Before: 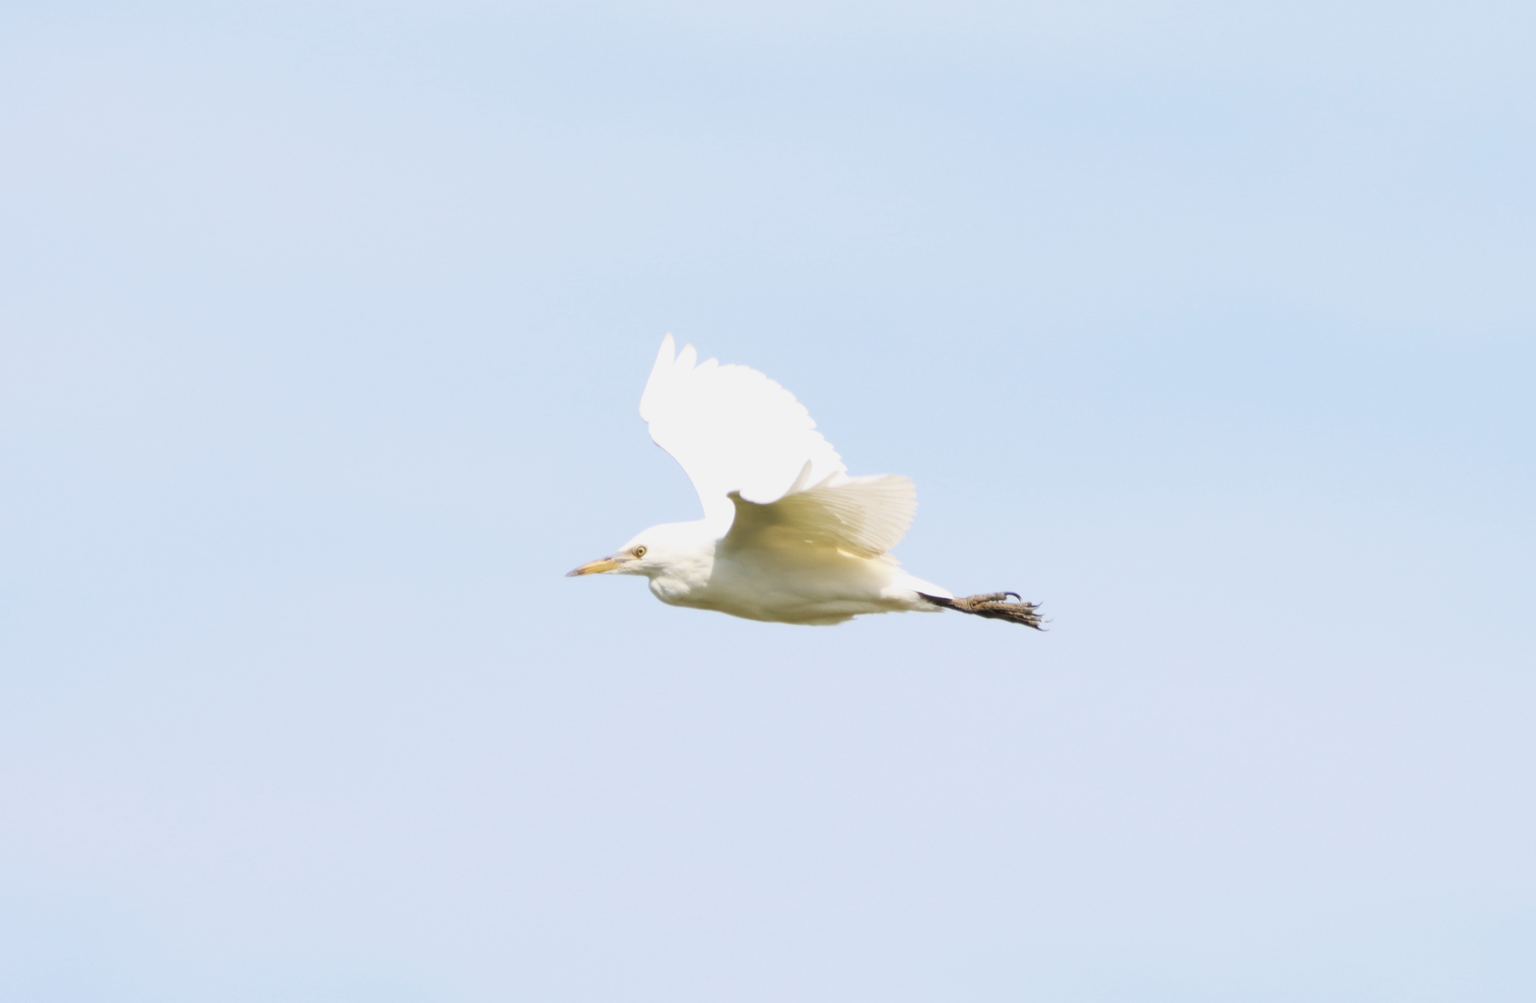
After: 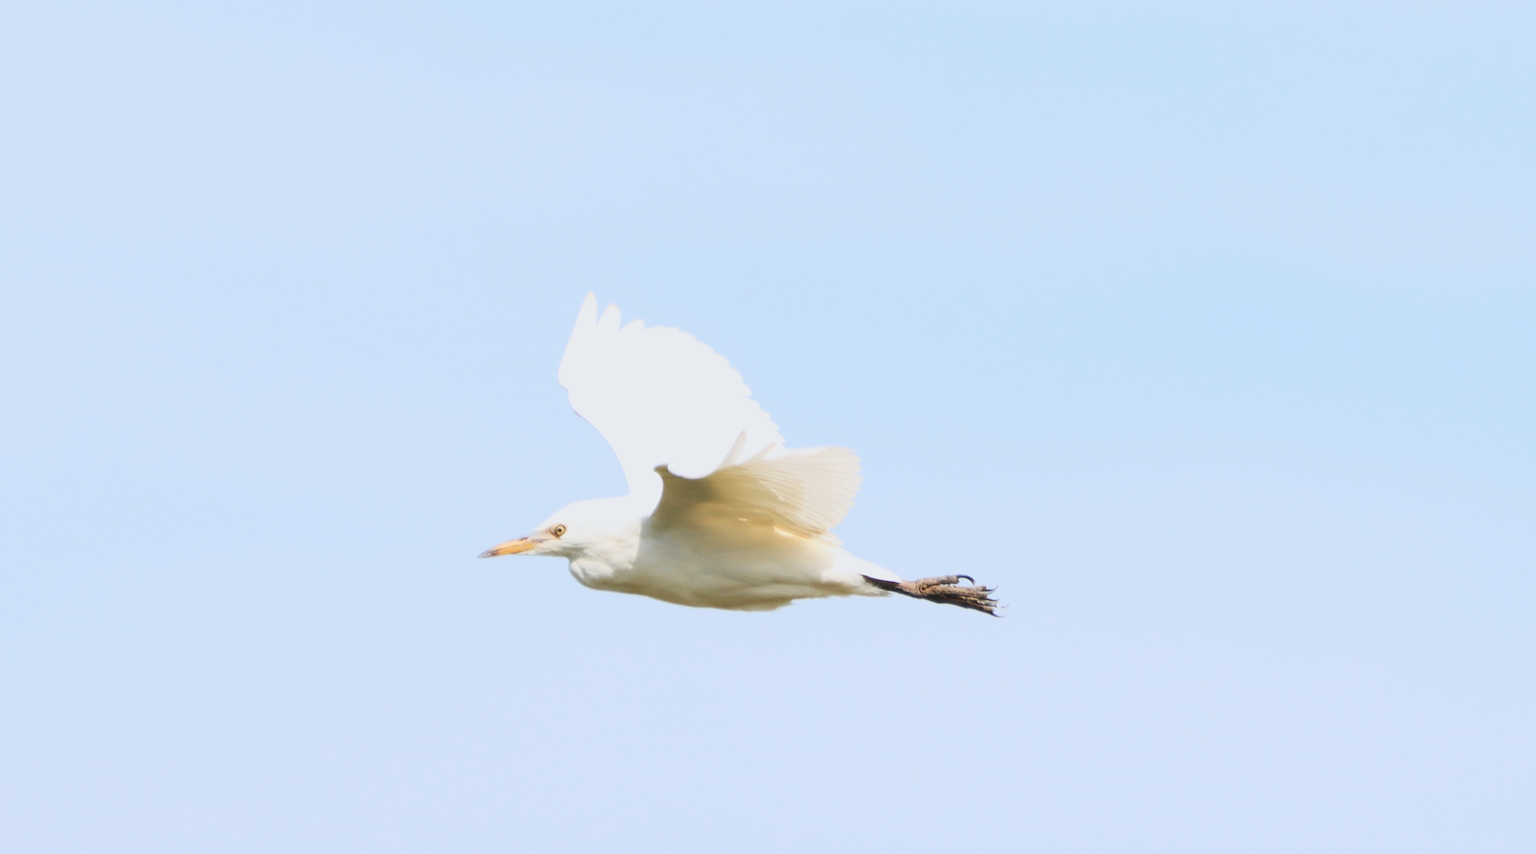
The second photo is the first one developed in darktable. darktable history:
color zones: curves: ch1 [(0.263, 0.53) (0.376, 0.287) (0.487, 0.512) (0.748, 0.547) (1, 0.513)]; ch2 [(0.262, 0.45) (0.751, 0.477)]
tone curve: curves: ch0 [(0, 0.045) (0.155, 0.169) (0.46, 0.466) (0.751, 0.788) (1, 0.961)]; ch1 [(0, 0) (0.43, 0.408) (0.472, 0.469) (0.505, 0.503) (0.553, 0.555) (0.592, 0.581) (1, 1)]; ch2 [(0, 0) (0.505, 0.495) (0.579, 0.569) (1, 1)], color space Lab, independent channels, preserve colors none
crop: left 8.351%, top 6.555%, bottom 15.327%
sharpen: on, module defaults
